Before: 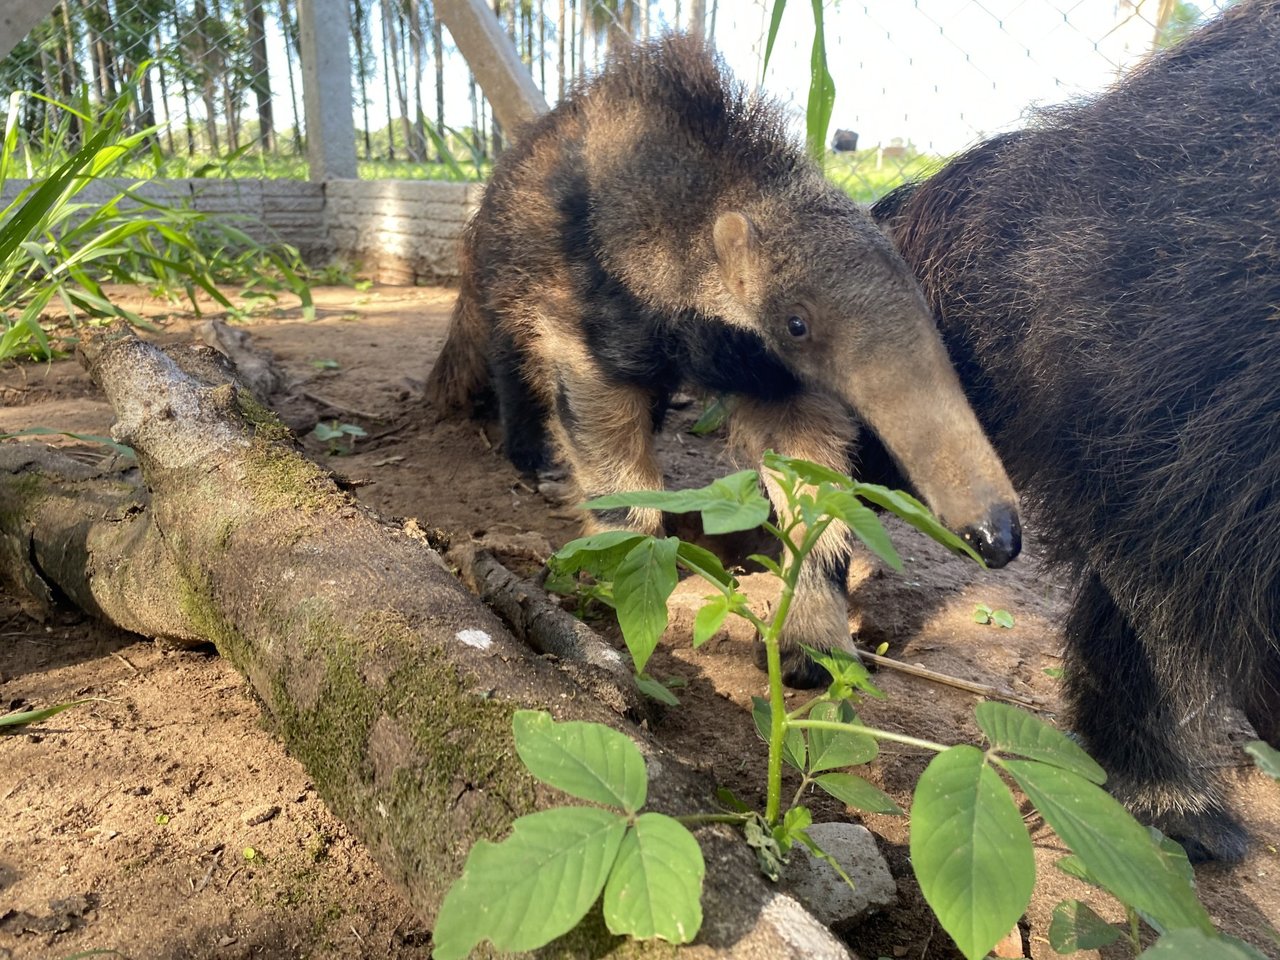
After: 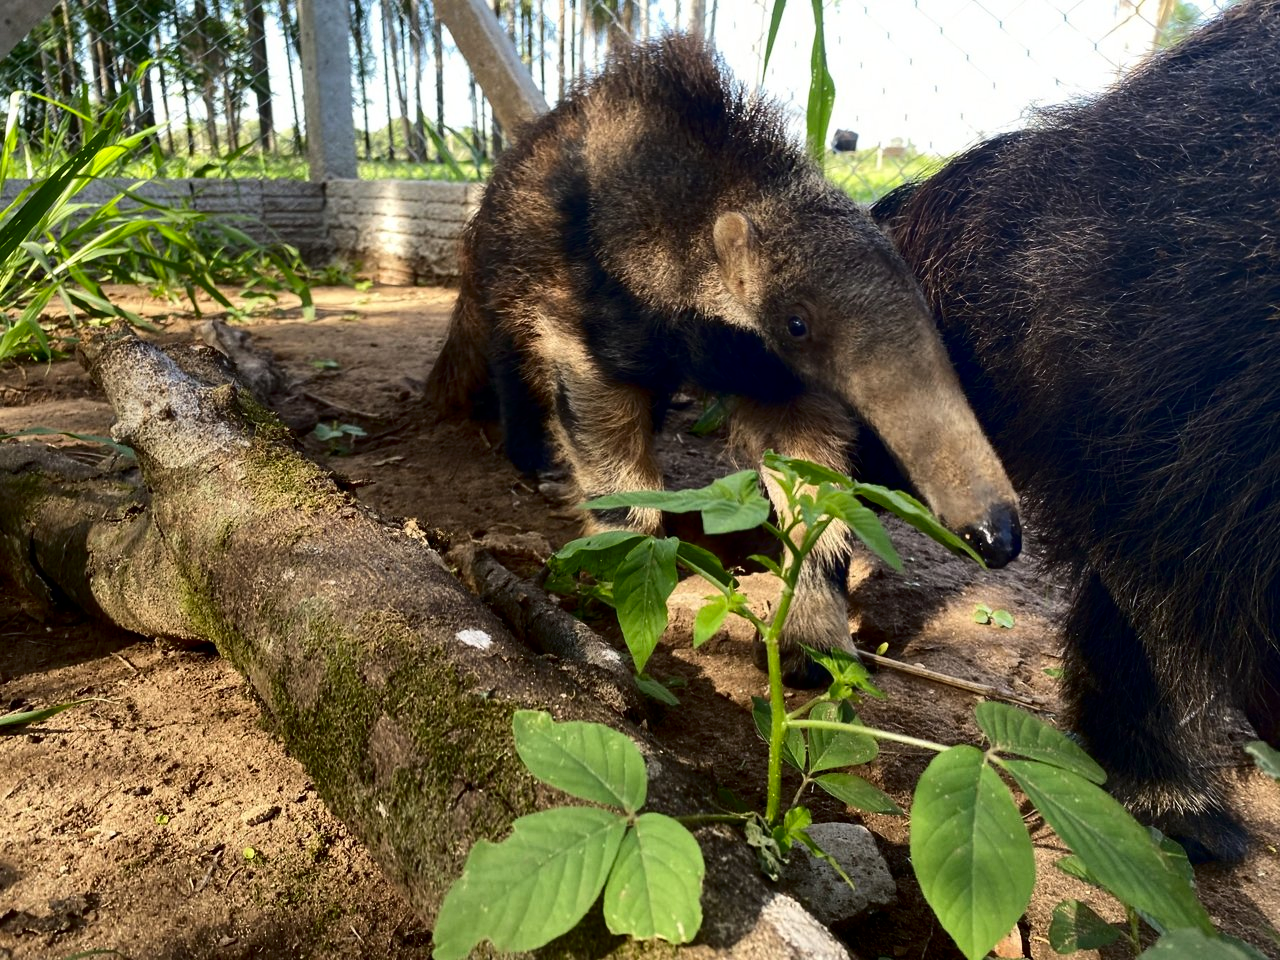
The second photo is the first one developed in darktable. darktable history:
color correction: highlights b* 0.003, saturation 0.986
contrast brightness saturation: contrast 0.194, brightness -0.244, saturation 0.115
